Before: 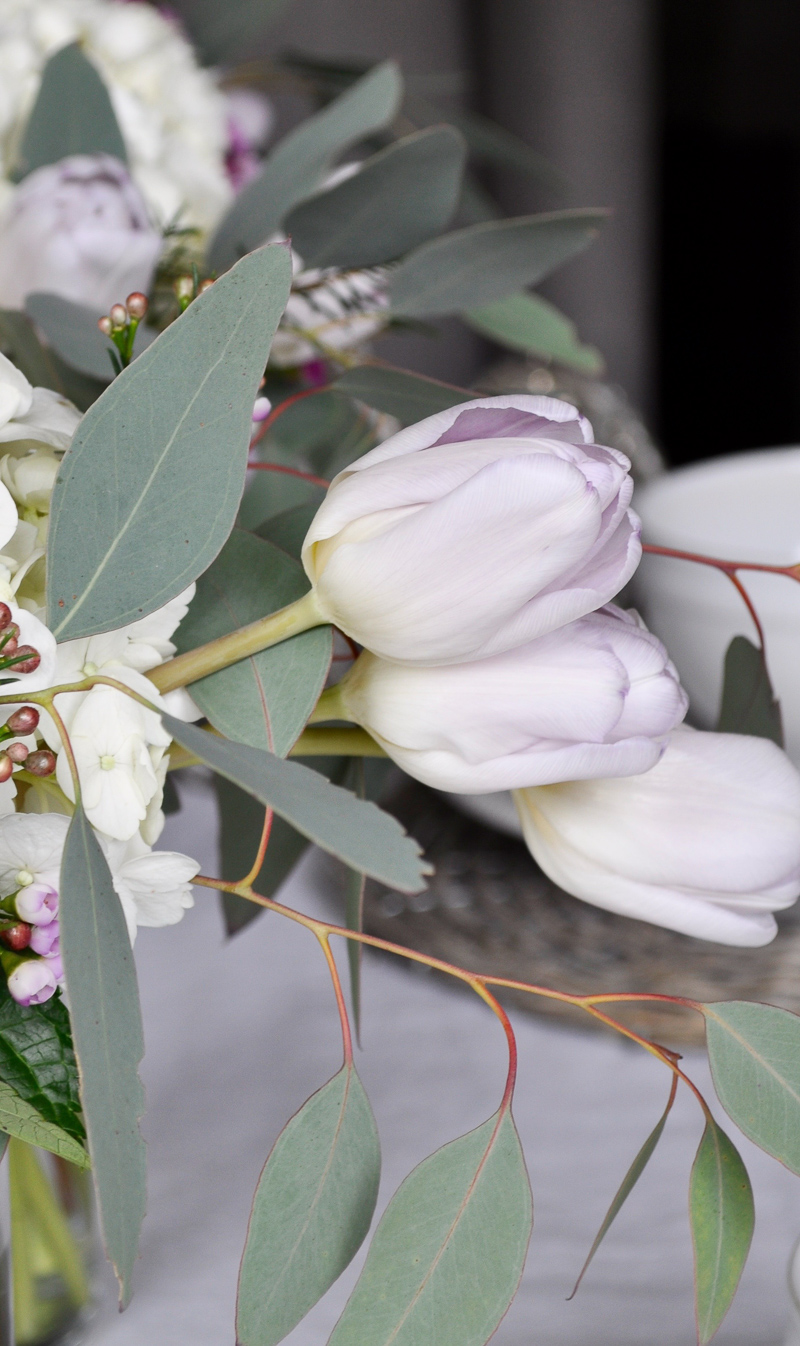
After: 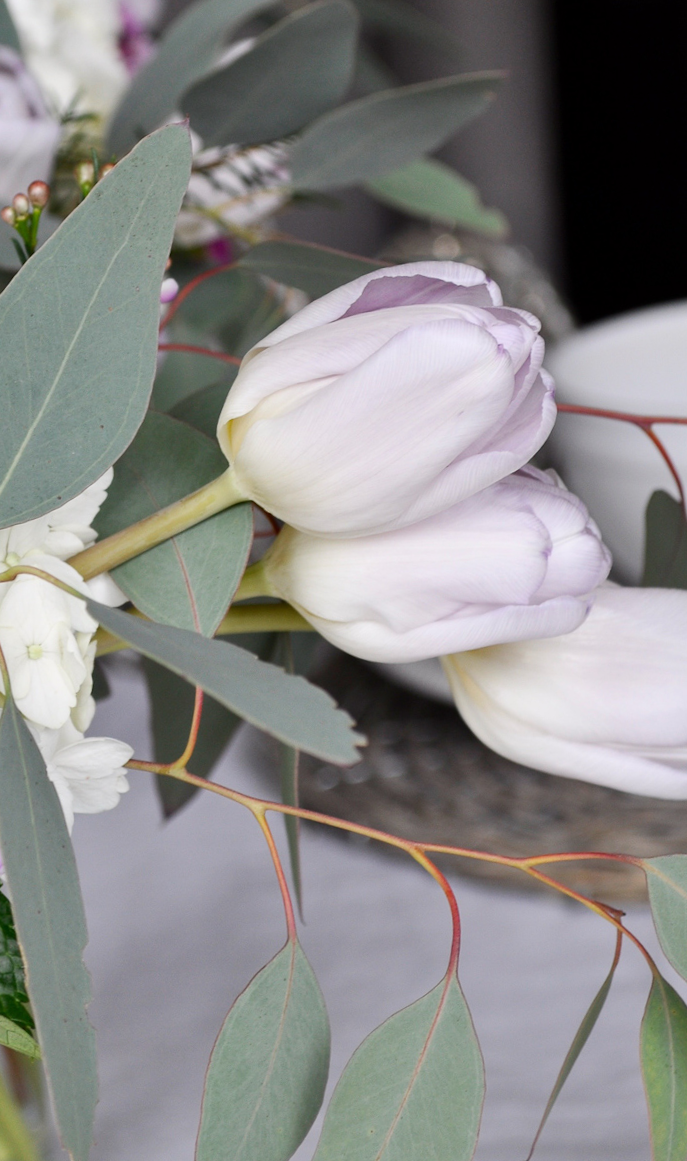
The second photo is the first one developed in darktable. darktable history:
crop and rotate: angle 3.21°, left 6.071%, top 5.718%
